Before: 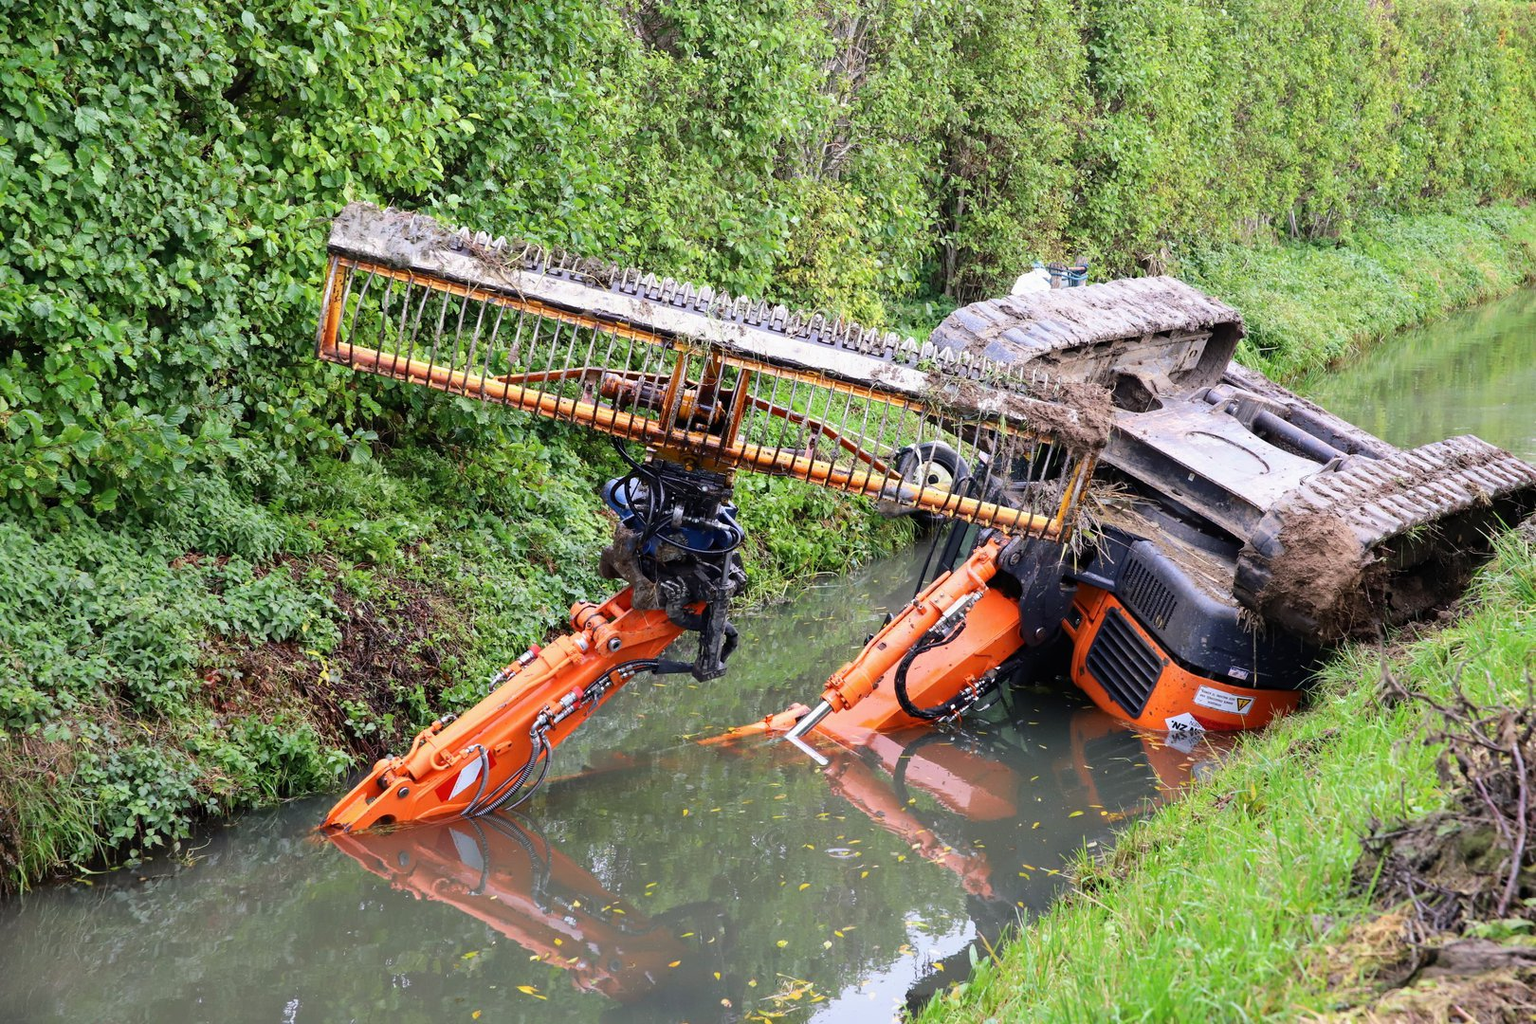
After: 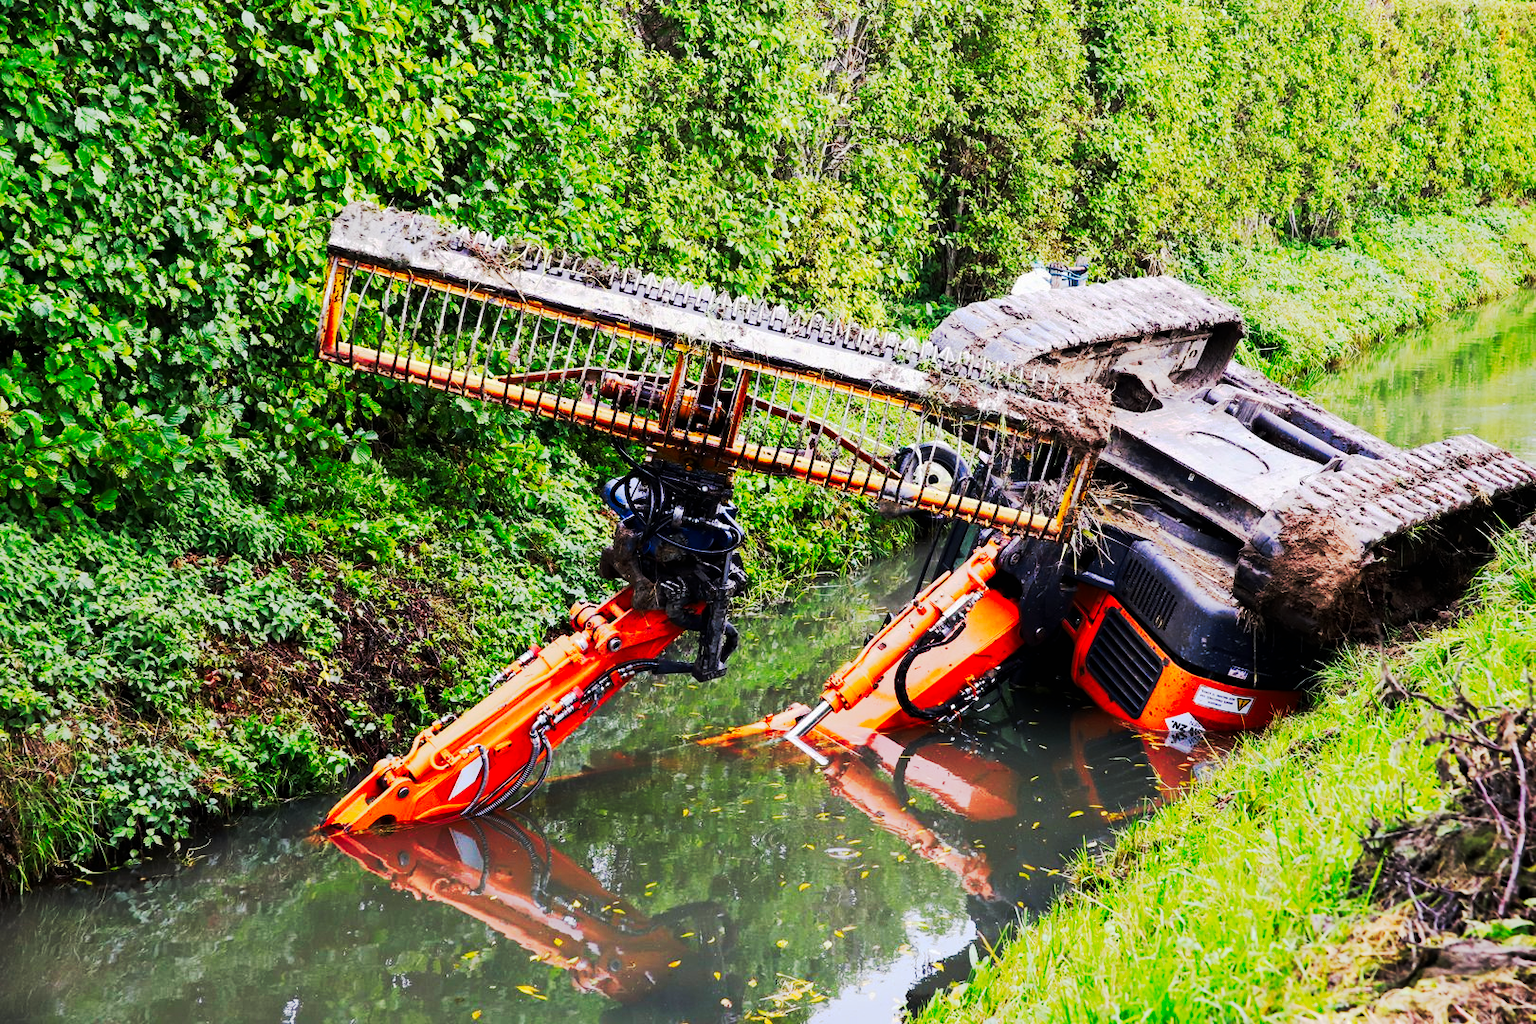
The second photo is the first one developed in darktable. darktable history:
tone curve: curves: ch0 [(0, 0) (0.003, 0.002) (0.011, 0.002) (0.025, 0.002) (0.044, 0.007) (0.069, 0.014) (0.1, 0.026) (0.136, 0.04) (0.177, 0.061) (0.224, 0.1) (0.277, 0.151) (0.335, 0.198) (0.399, 0.272) (0.468, 0.387) (0.543, 0.553) (0.623, 0.716) (0.709, 0.8) (0.801, 0.855) (0.898, 0.897) (1, 1)], preserve colors none
tone equalizer: on, module defaults
